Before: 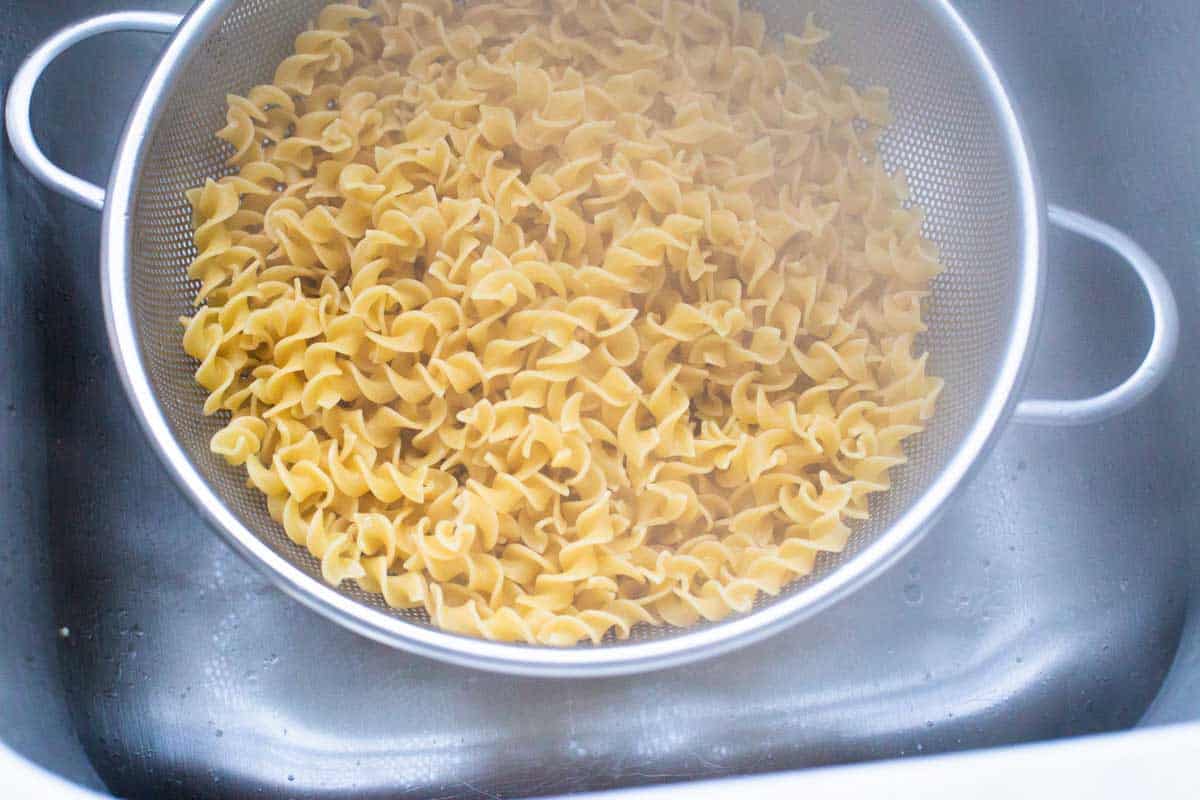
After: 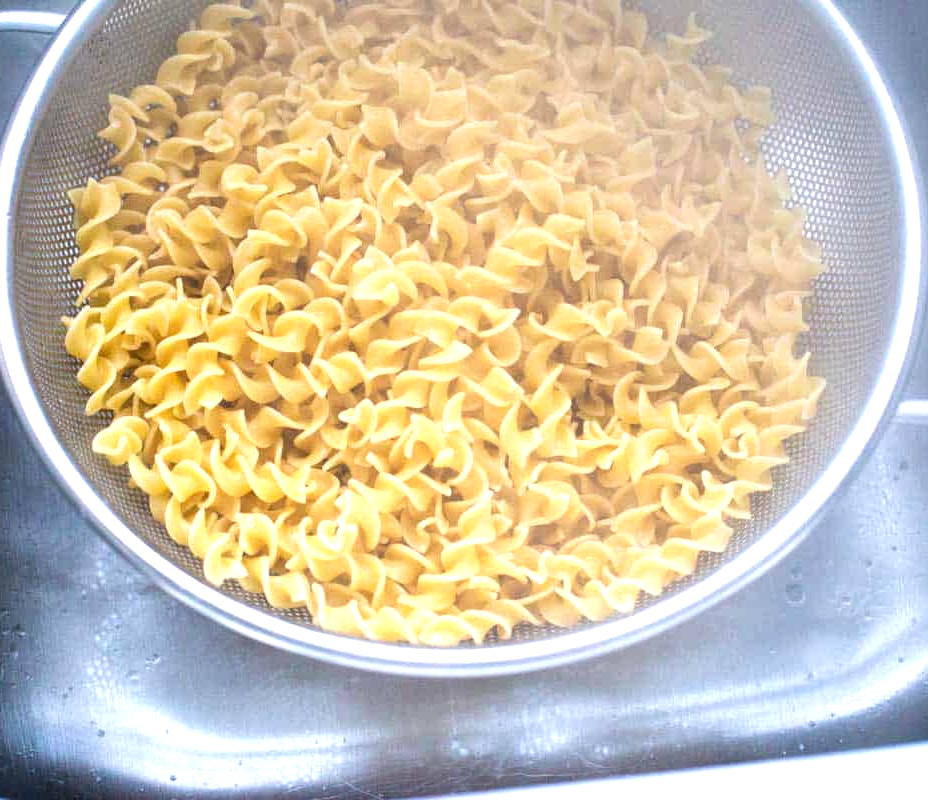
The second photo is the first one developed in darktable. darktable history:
local contrast: on, module defaults
exposure: black level correction 0, exposure 0.499 EV, compensate highlight preservation false
crop: left 9.873%, right 12.725%
